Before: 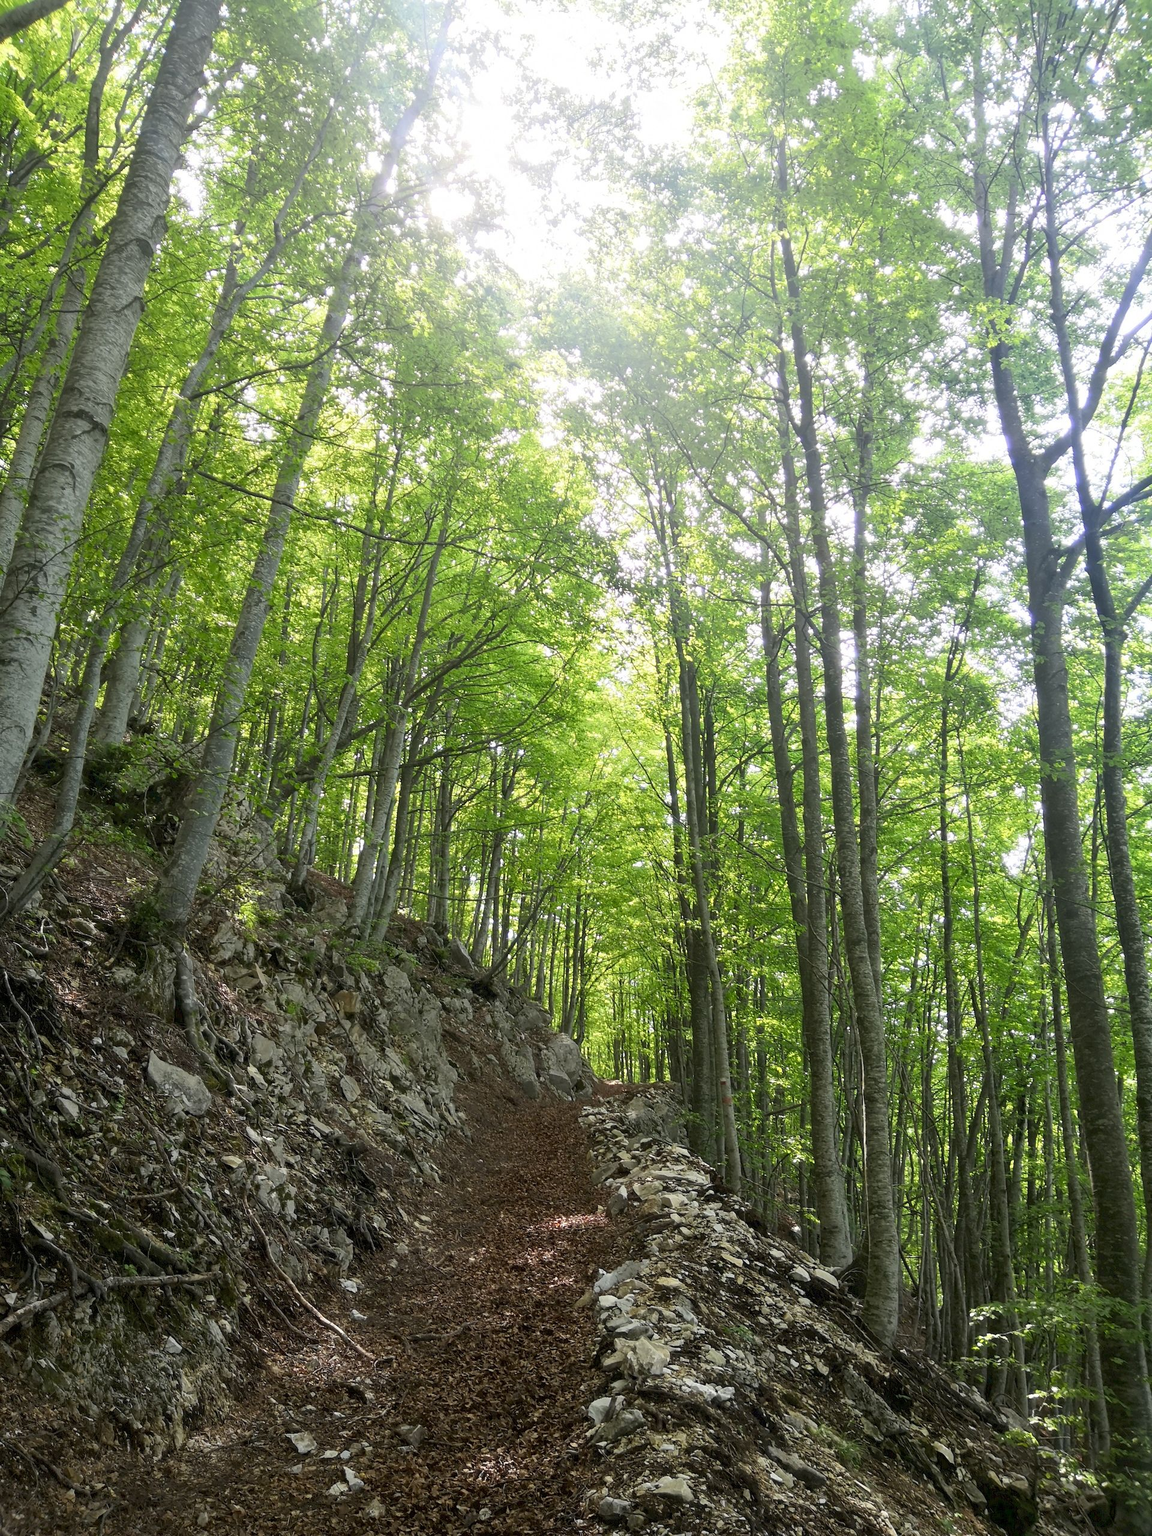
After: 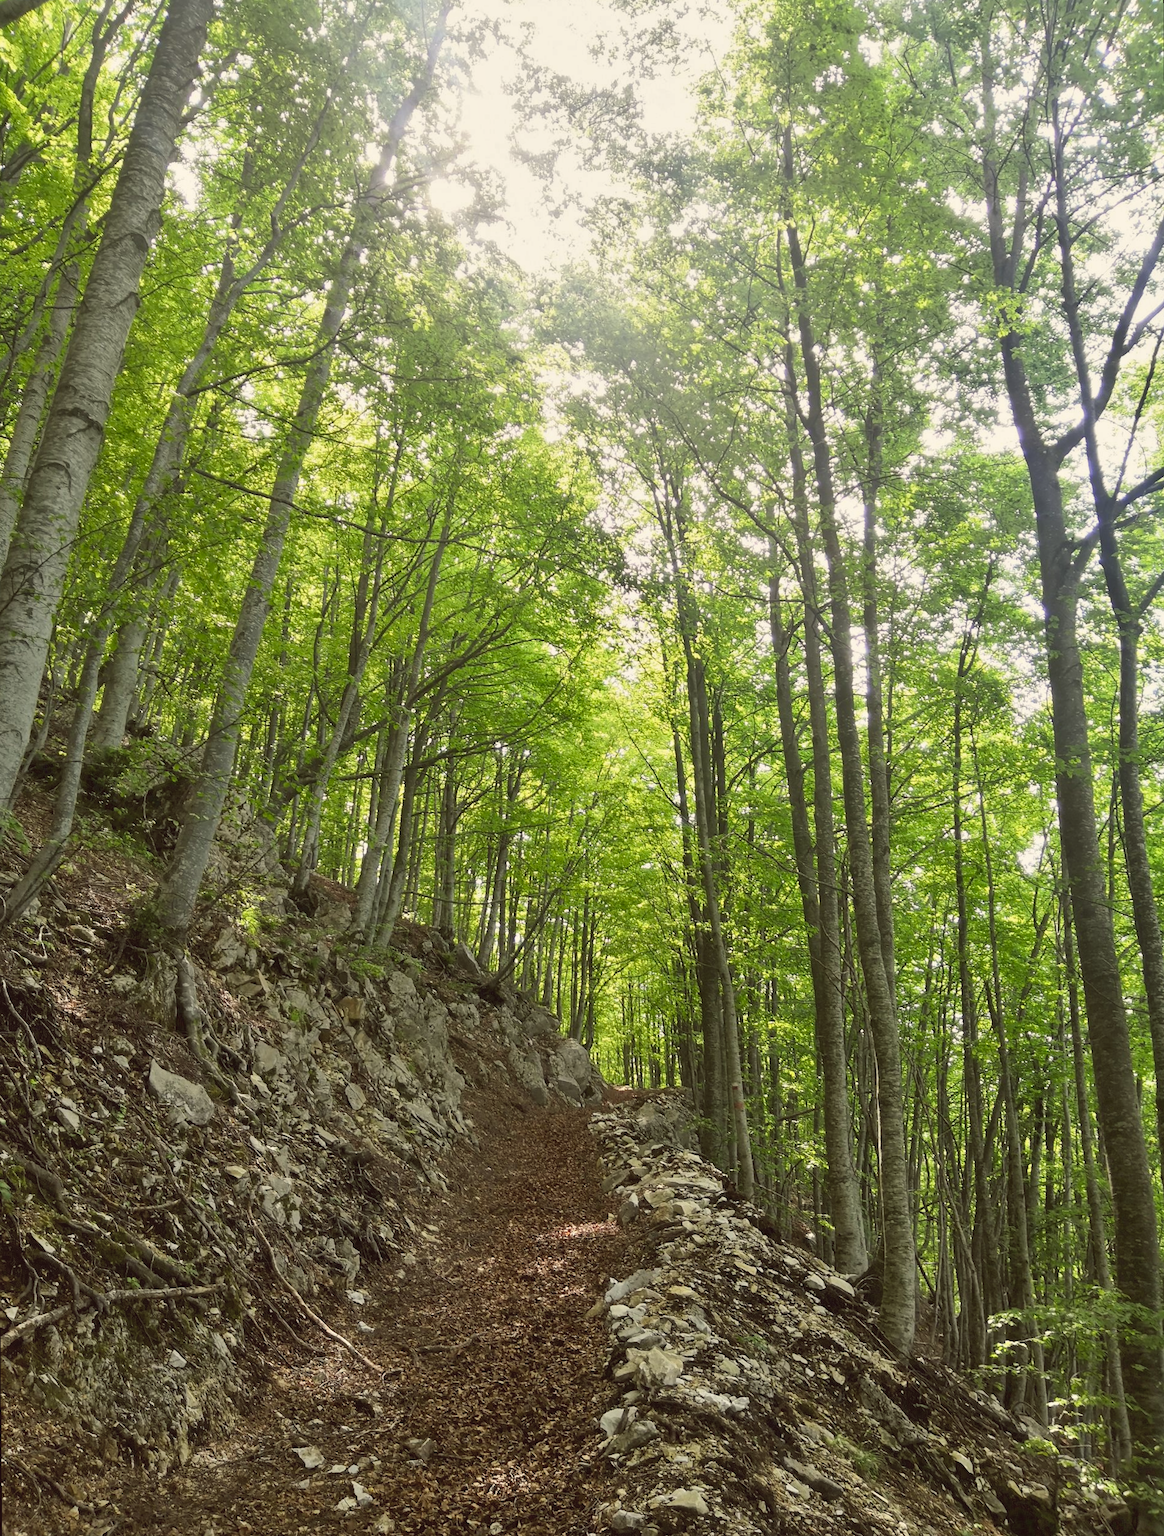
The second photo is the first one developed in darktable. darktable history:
rotate and perspective: rotation -0.45°, automatic cropping original format, crop left 0.008, crop right 0.992, crop top 0.012, crop bottom 0.988
color balance: lift [1.005, 1.002, 0.998, 0.998], gamma [1, 1.021, 1.02, 0.979], gain [0.923, 1.066, 1.056, 0.934]
shadows and highlights: highlights color adjustment 0%, low approximation 0.01, soften with gaussian
